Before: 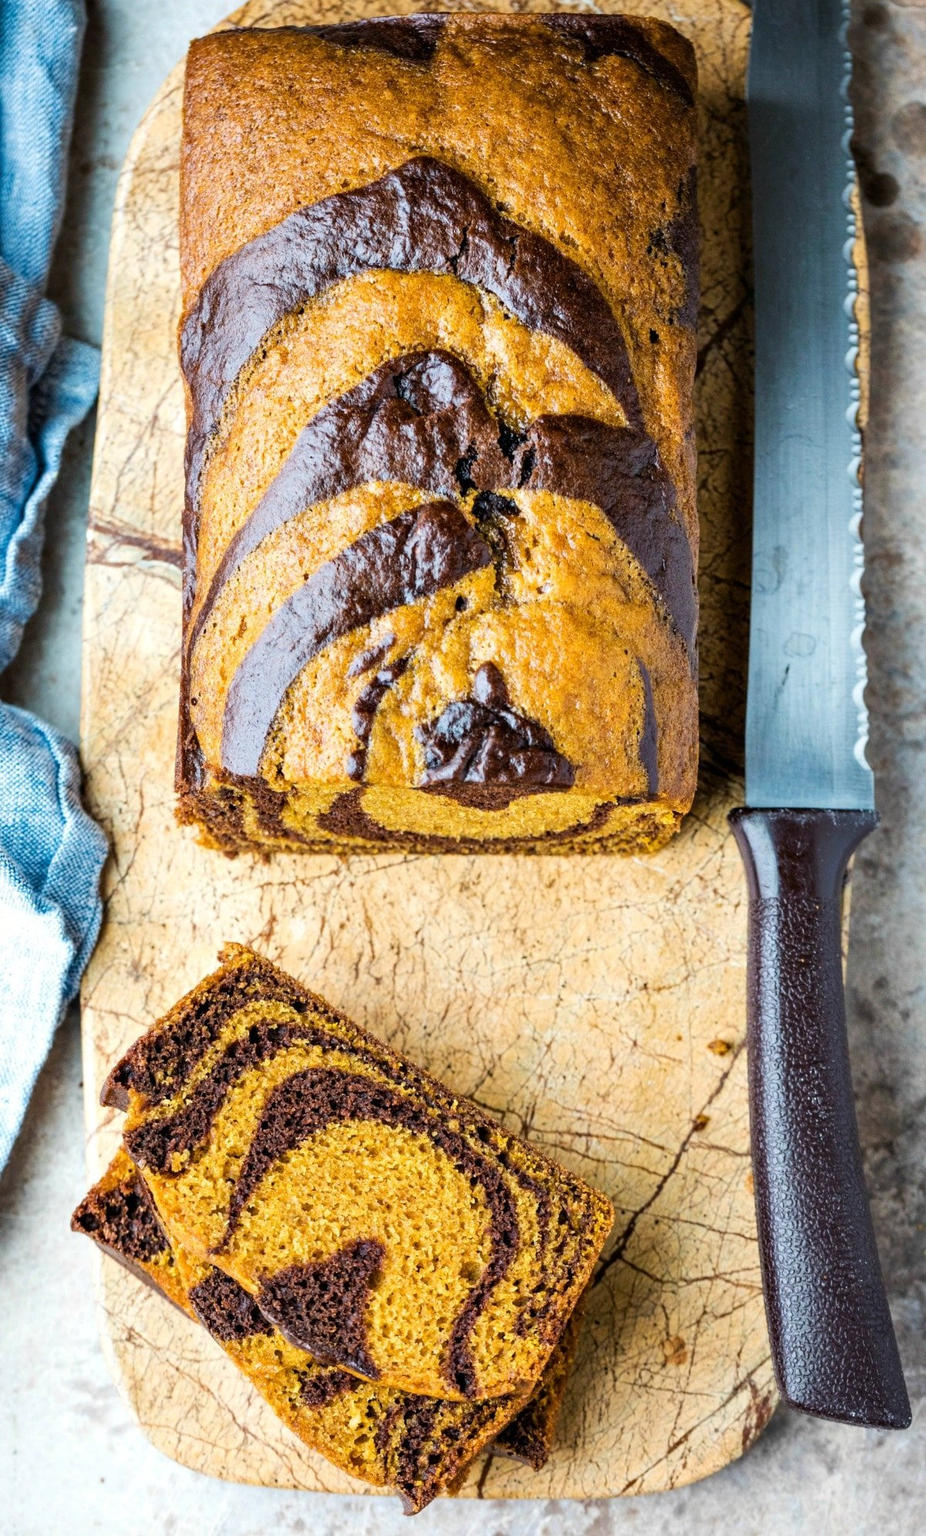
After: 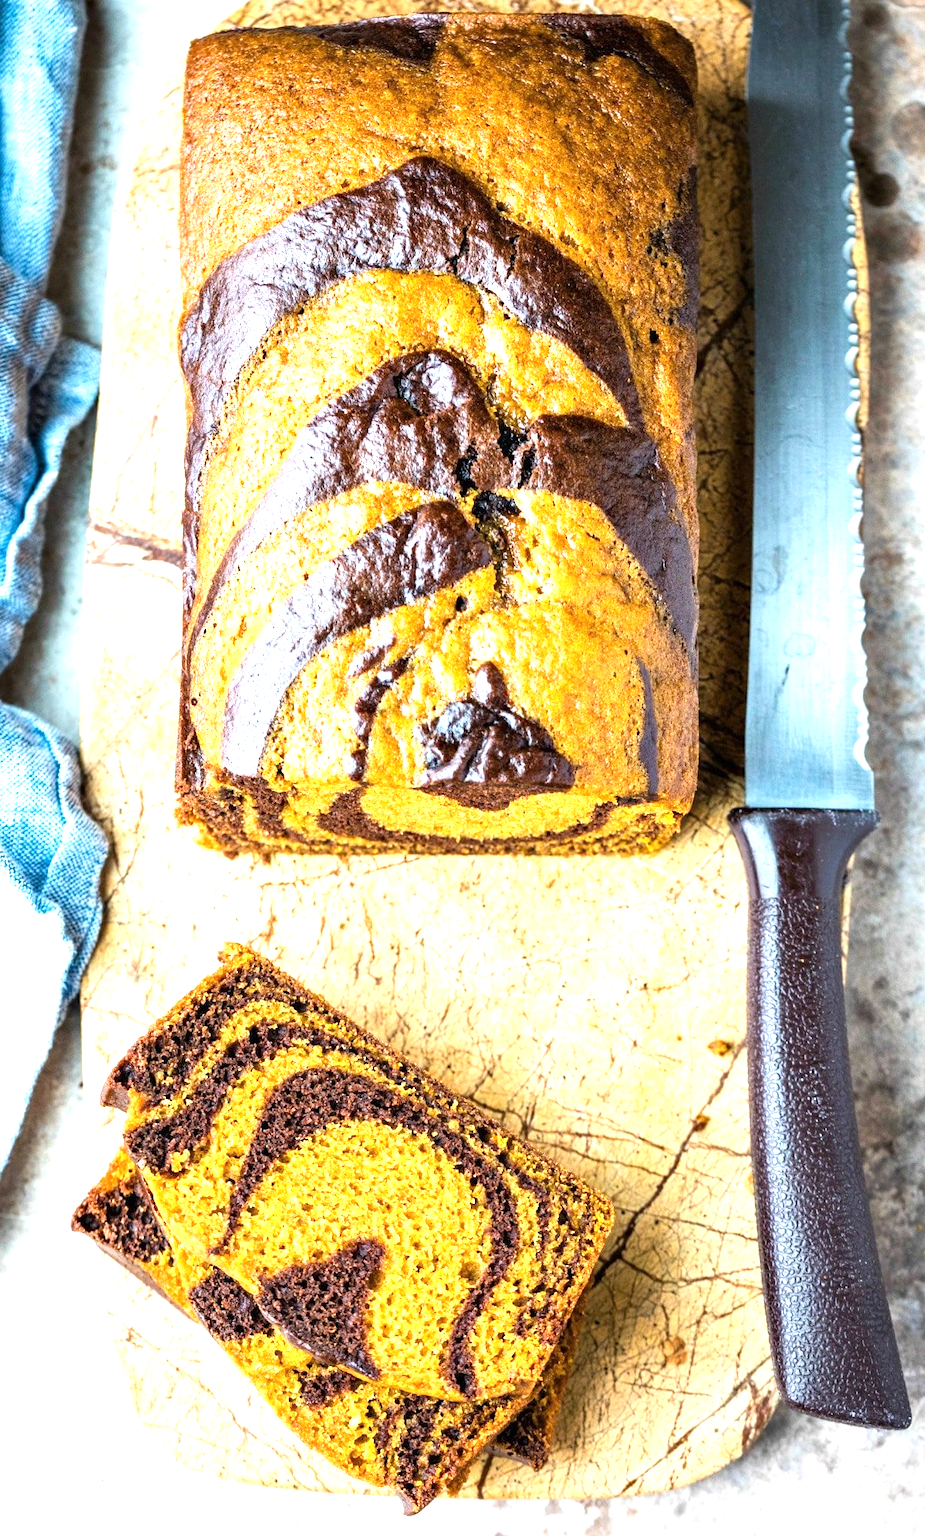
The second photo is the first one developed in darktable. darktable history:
exposure: exposure 0.996 EV, compensate exposure bias true, compensate highlight preservation false
